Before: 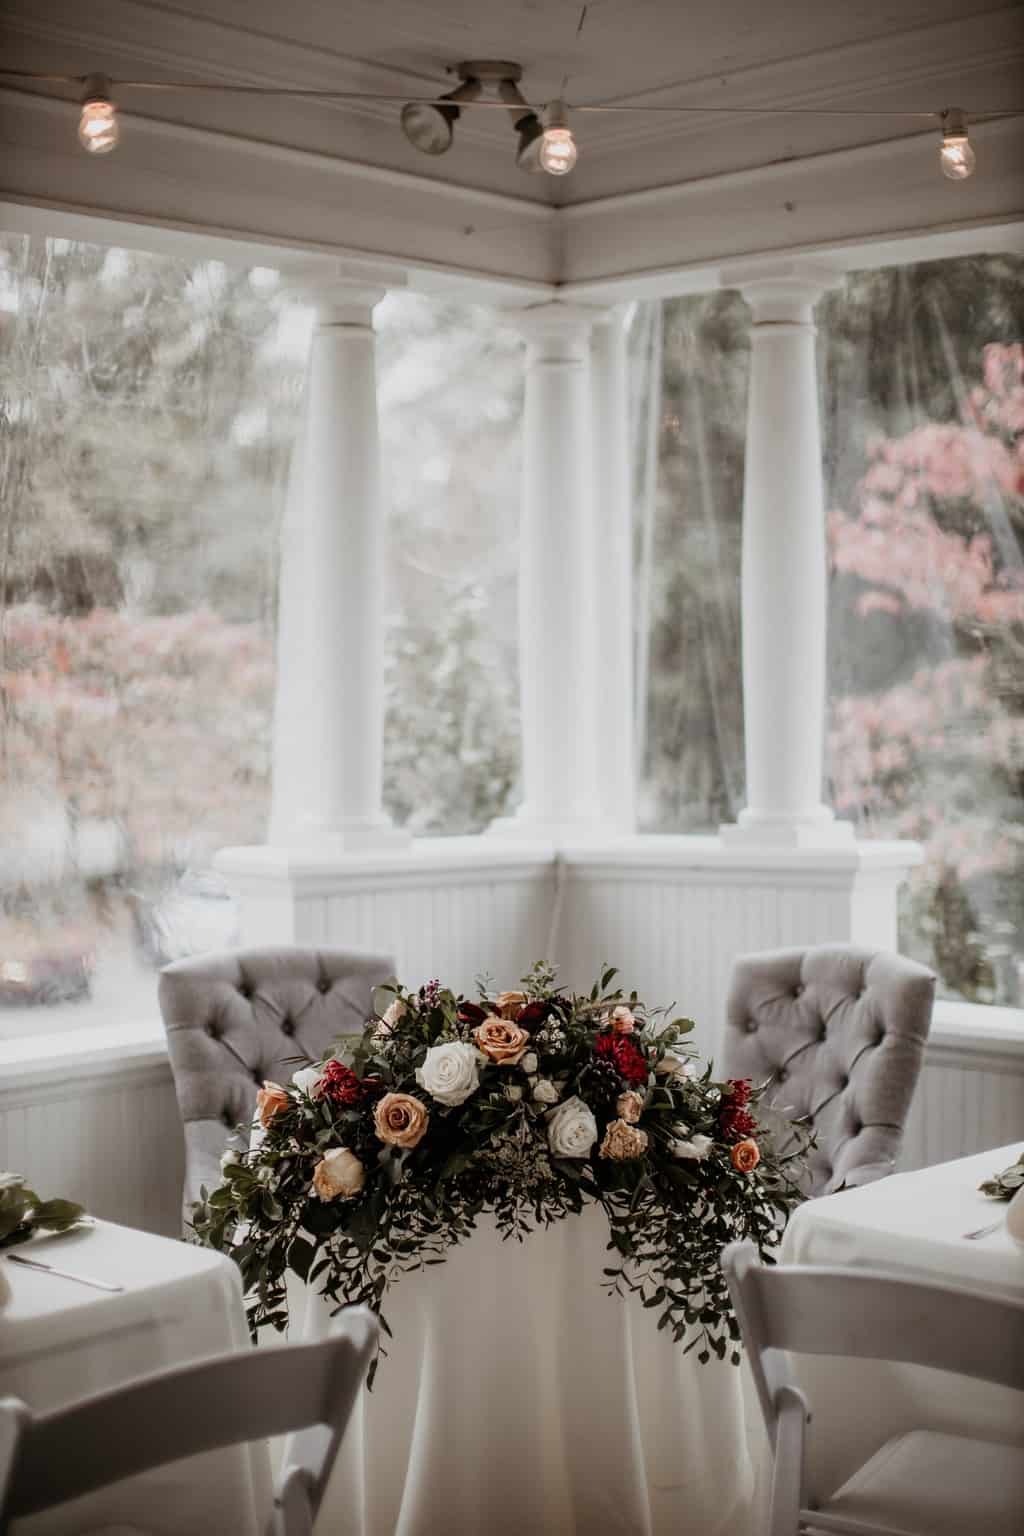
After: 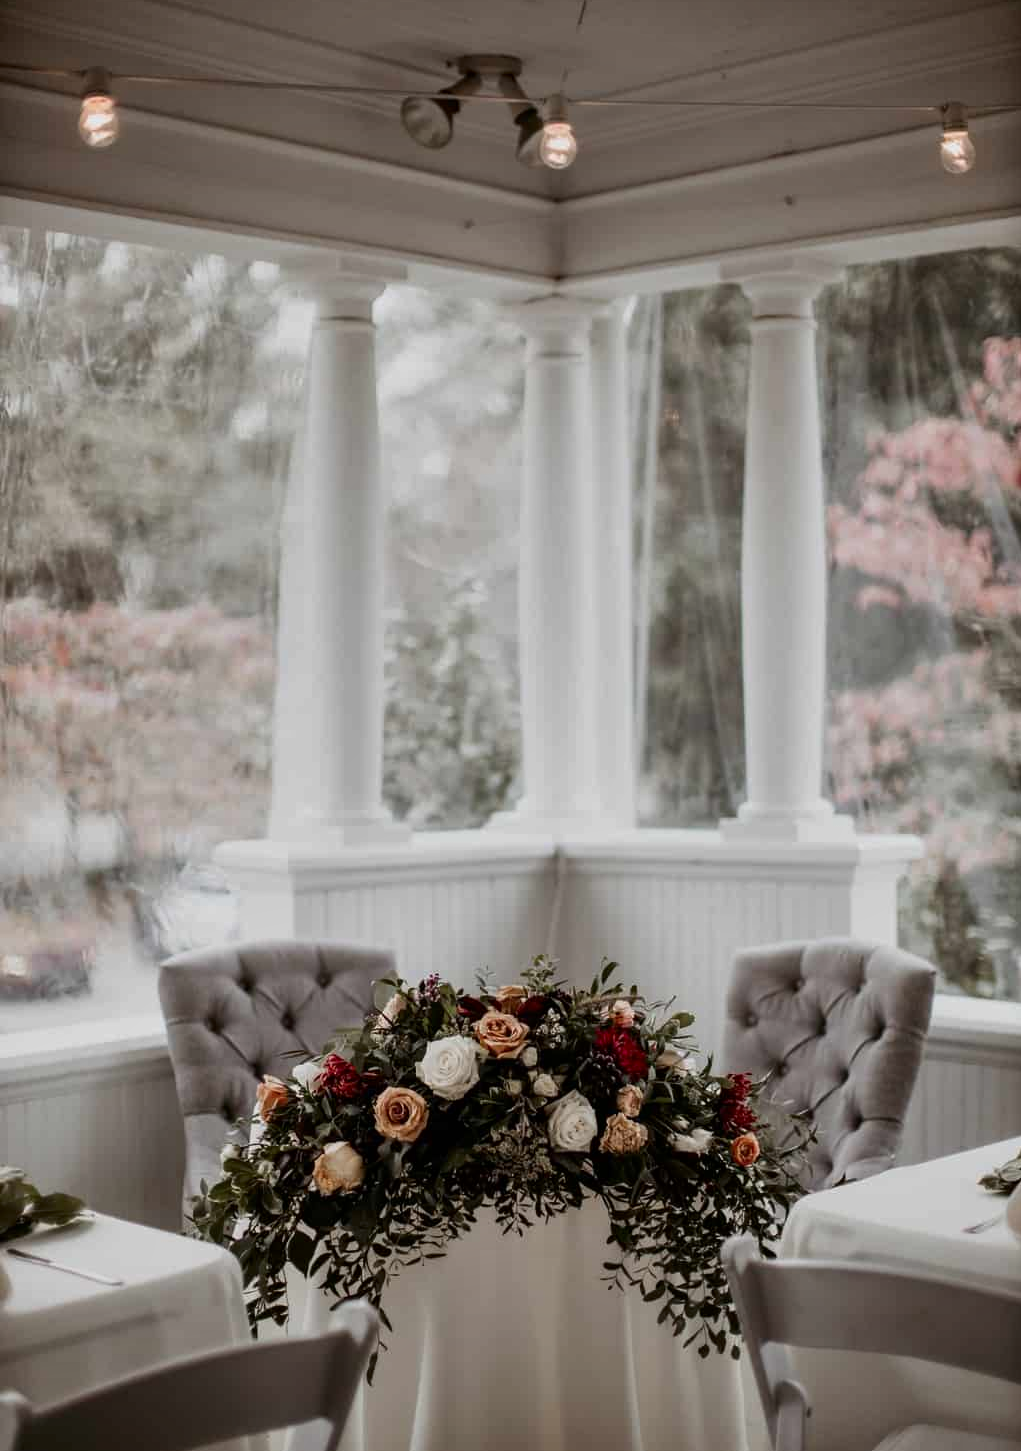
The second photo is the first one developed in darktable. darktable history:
shadows and highlights: soften with gaussian
contrast brightness saturation: brightness -0.09
crop: top 0.448%, right 0.264%, bottom 5.045%
